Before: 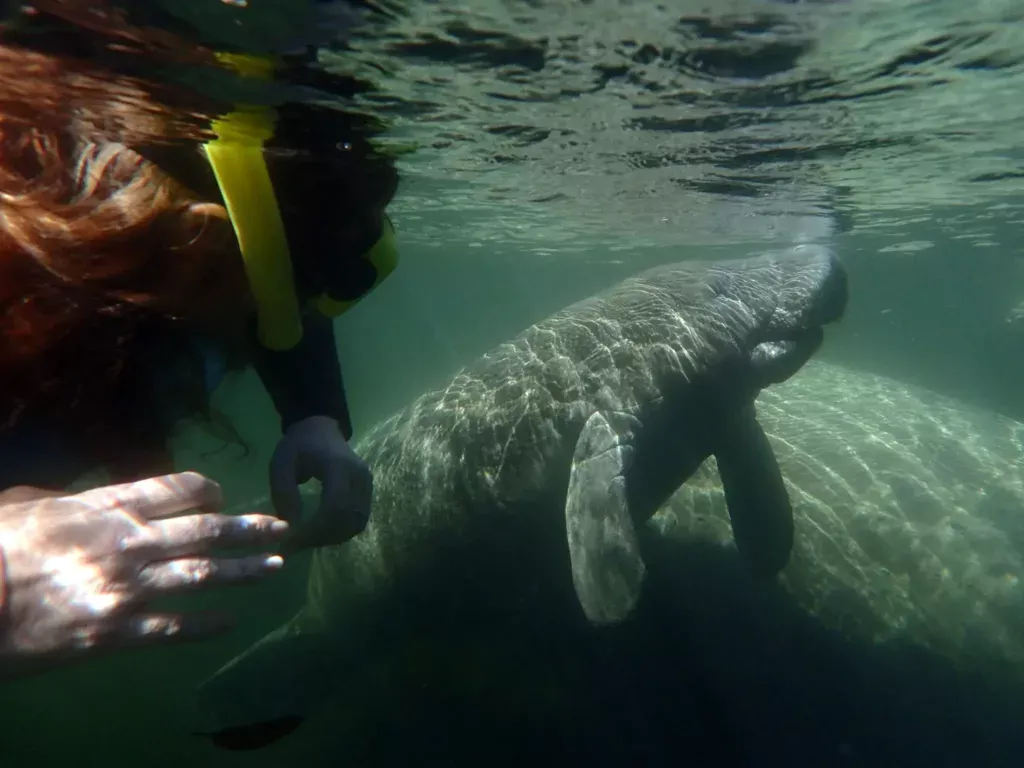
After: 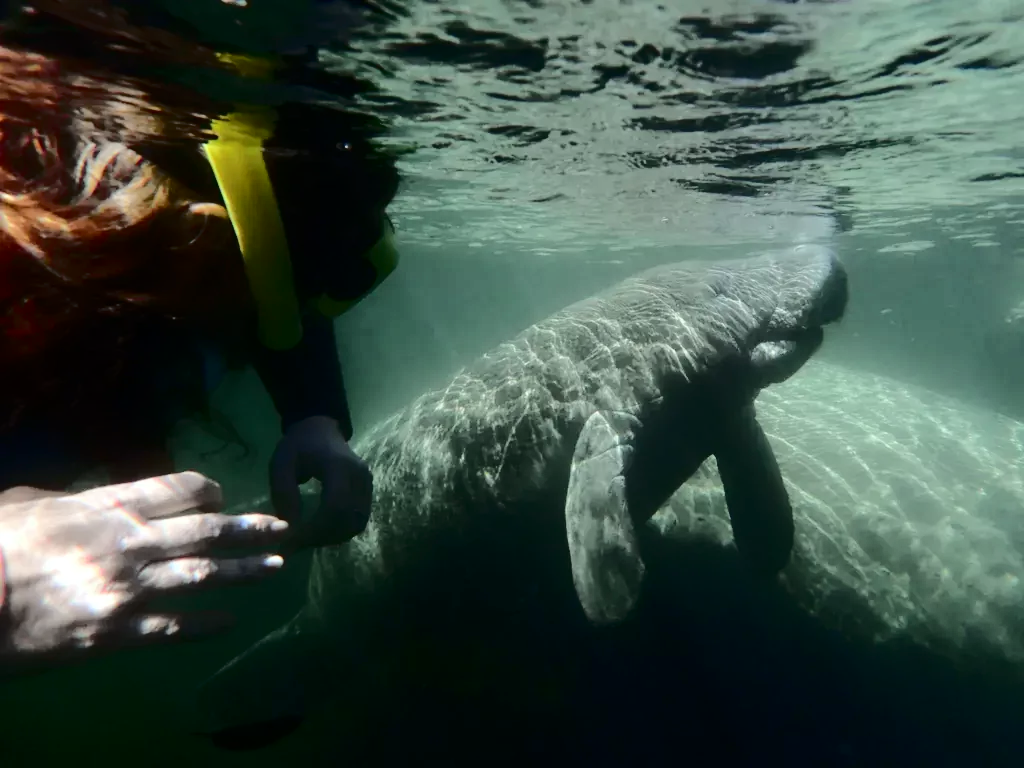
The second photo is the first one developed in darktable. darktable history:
exposure: exposure 0.161 EV, compensate highlight preservation false
tone curve: curves: ch0 [(0, 0) (0.094, 0.039) (0.243, 0.155) (0.411, 0.482) (0.479, 0.583) (0.654, 0.742) (0.793, 0.851) (0.994, 0.974)]; ch1 [(0, 0) (0.161, 0.092) (0.35, 0.33) (0.392, 0.392) (0.456, 0.456) (0.505, 0.502) (0.537, 0.518) (0.553, 0.53) (0.573, 0.569) (0.718, 0.718) (1, 1)]; ch2 [(0, 0) (0.346, 0.362) (0.411, 0.412) (0.502, 0.502) (0.531, 0.521) (0.576, 0.553) (0.615, 0.621) (1, 1)], color space Lab, independent channels, preserve colors none
